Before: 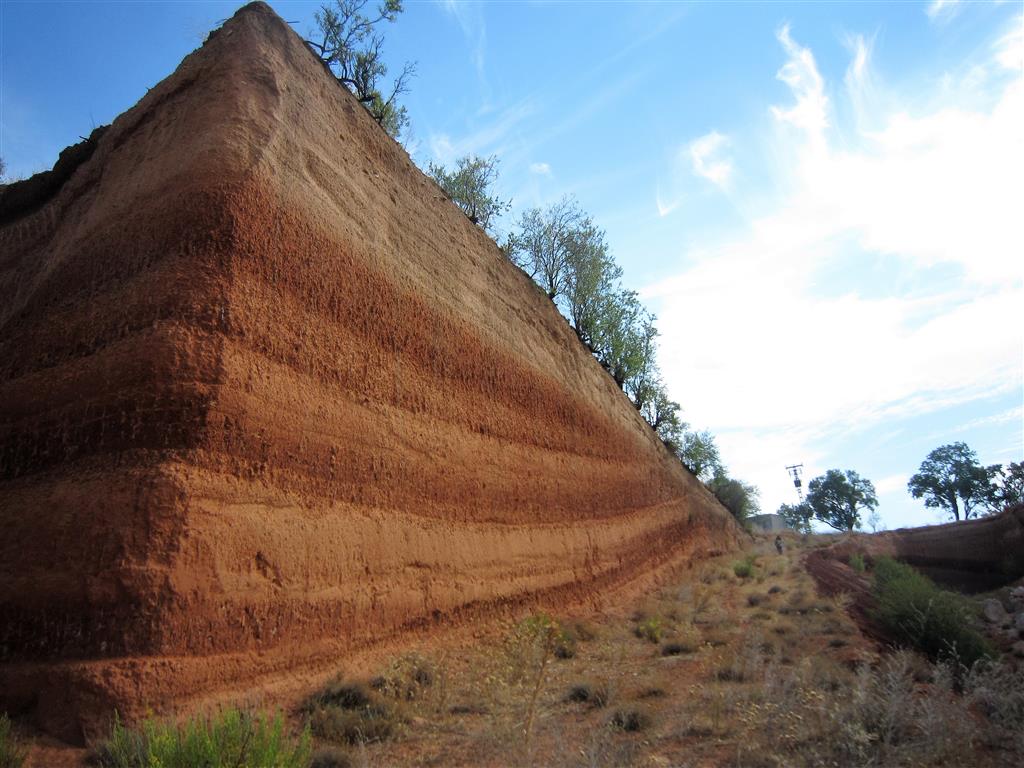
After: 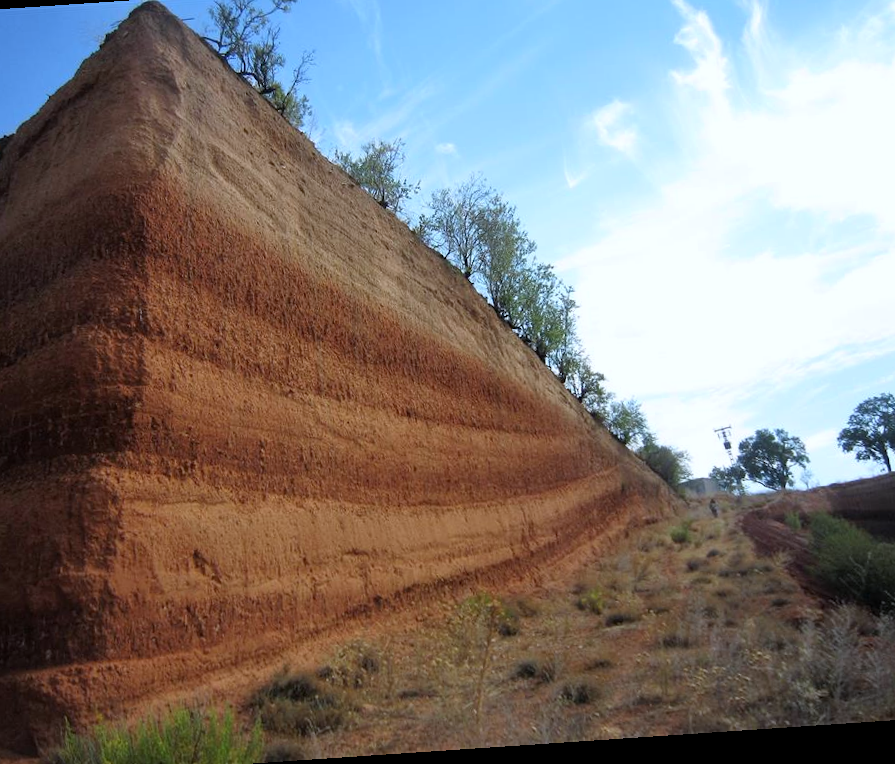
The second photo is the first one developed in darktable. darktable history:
crop: left 9.807%, top 6.259%, right 7.334%, bottom 2.177%
rotate and perspective: rotation -4.2°, shear 0.006, automatic cropping off
white balance: red 0.967, blue 1.049
